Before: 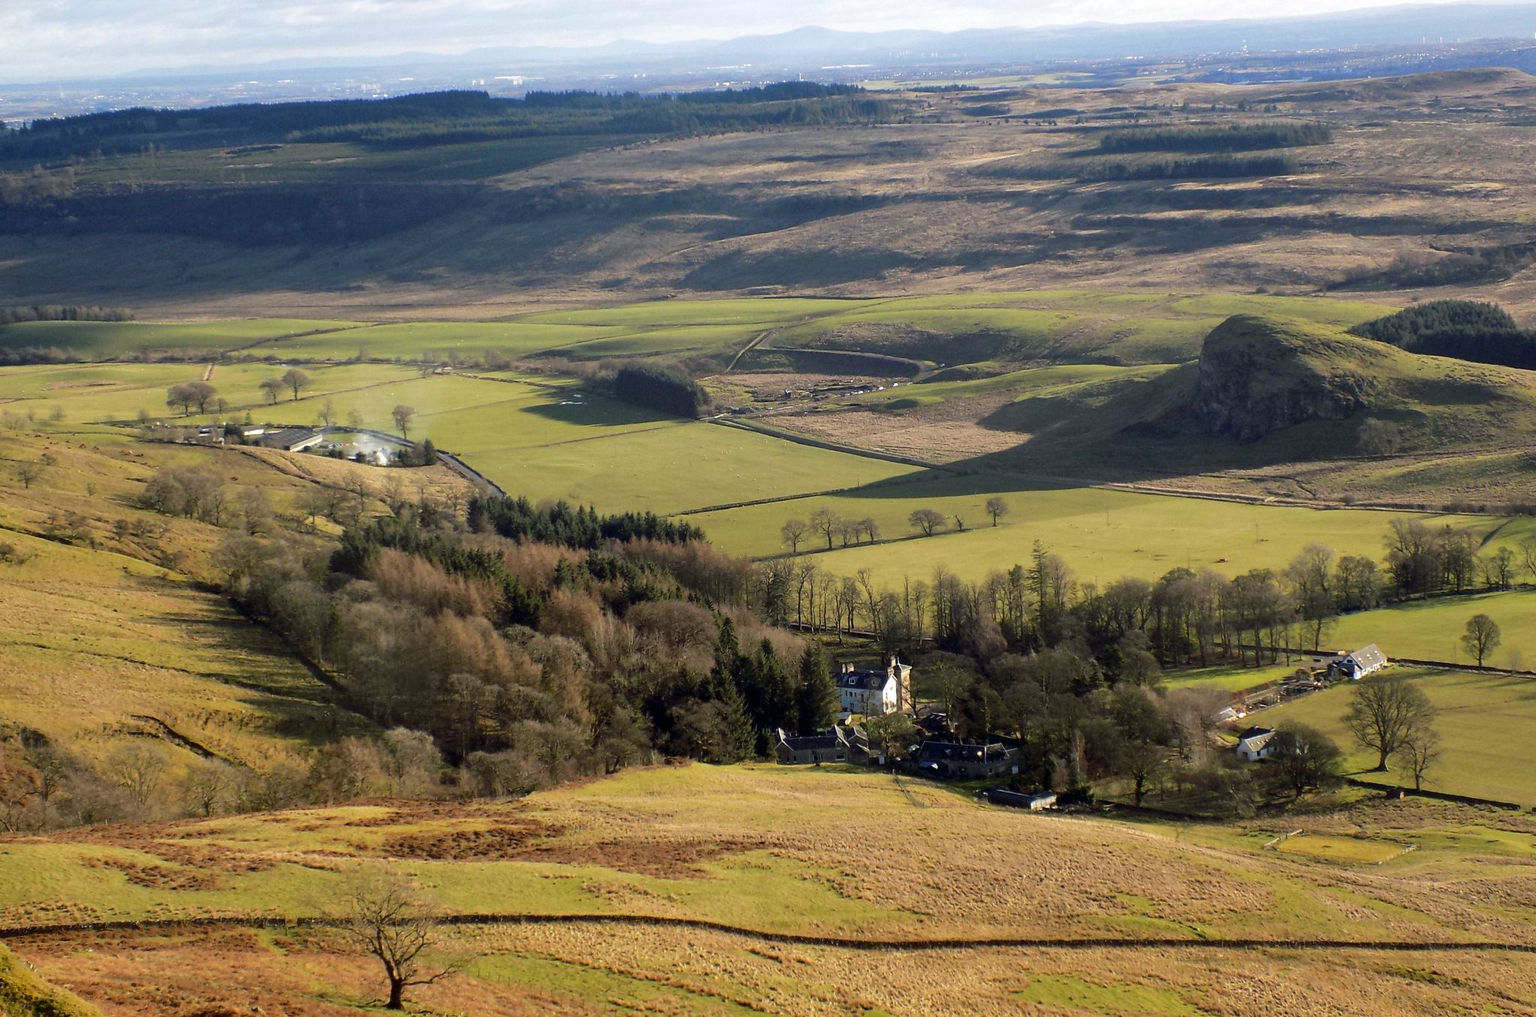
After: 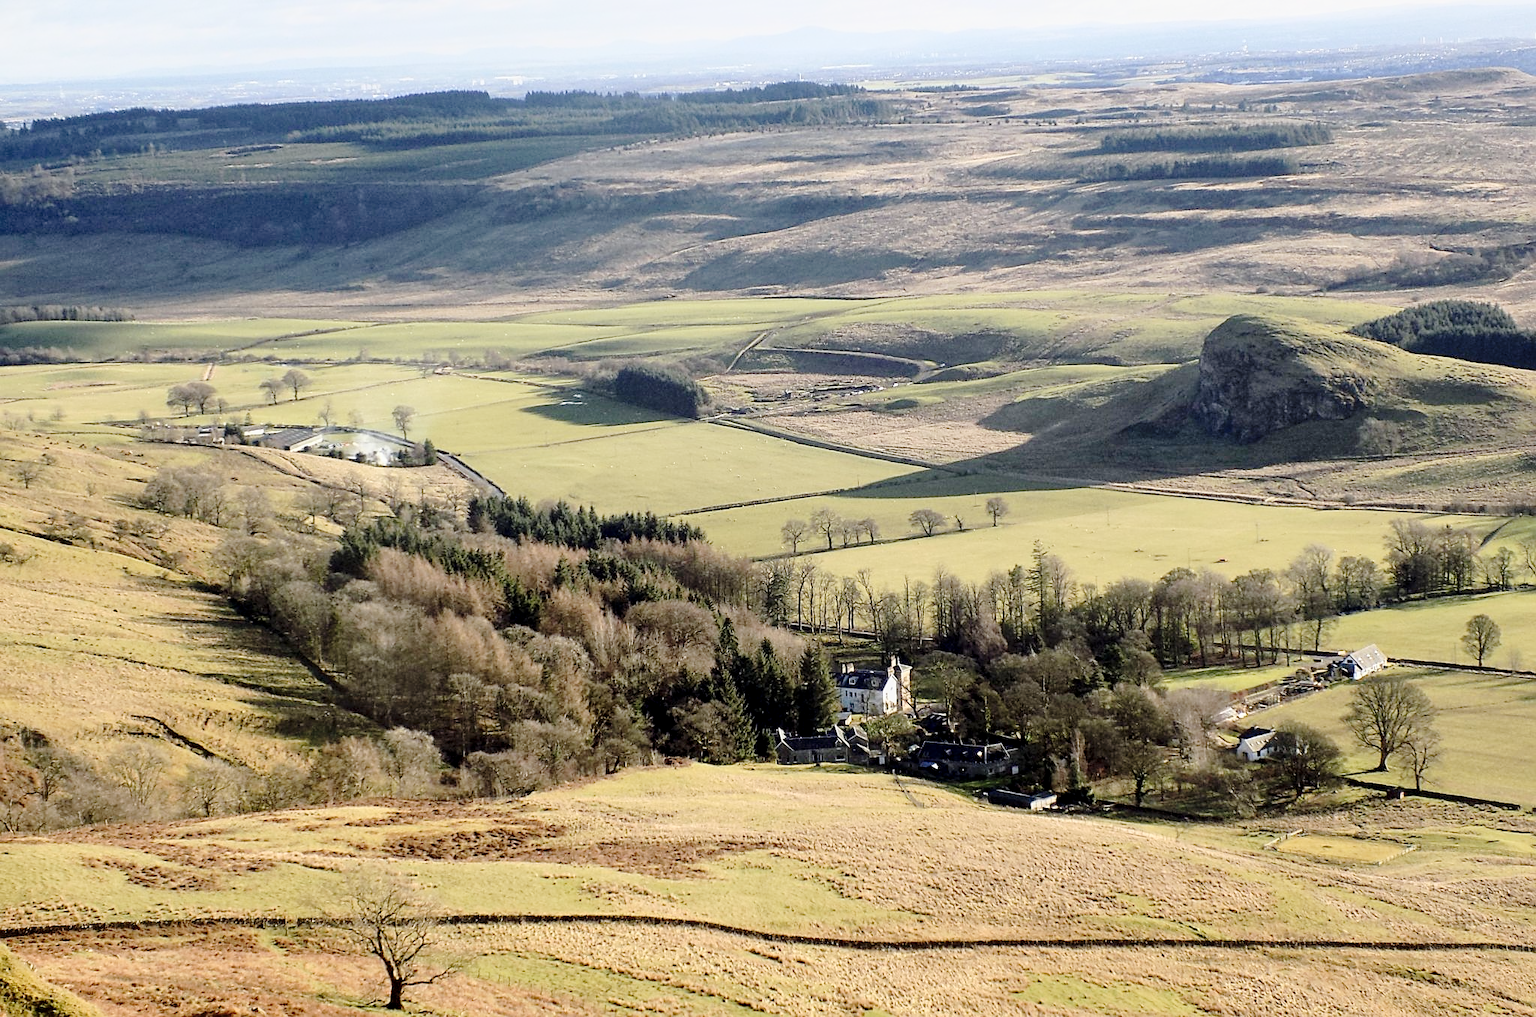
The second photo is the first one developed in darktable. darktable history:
color correction: highlights b* -0.053, saturation 0.769
local contrast: highlights 100%, shadows 102%, detail 120%, midtone range 0.2
tone curve: curves: ch0 [(0, 0) (0.003, 0.002) (0.011, 0.007) (0.025, 0.016) (0.044, 0.027) (0.069, 0.045) (0.1, 0.077) (0.136, 0.114) (0.177, 0.166) (0.224, 0.241) (0.277, 0.328) (0.335, 0.413) (0.399, 0.498) (0.468, 0.572) (0.543, 0.638) (0.623, 0.711) (0.709, 0.786) (0.801, 0.853) (0.898, 0.929) (1, 1)], preserve colors none
sharpen: on, module defaults
base curve: curves: ch0 [(0, 0) (0.088, 0.125) (0.176, 0.251) (0.354, 0.501) (0.613, 0.749) (1, 0.877)]
